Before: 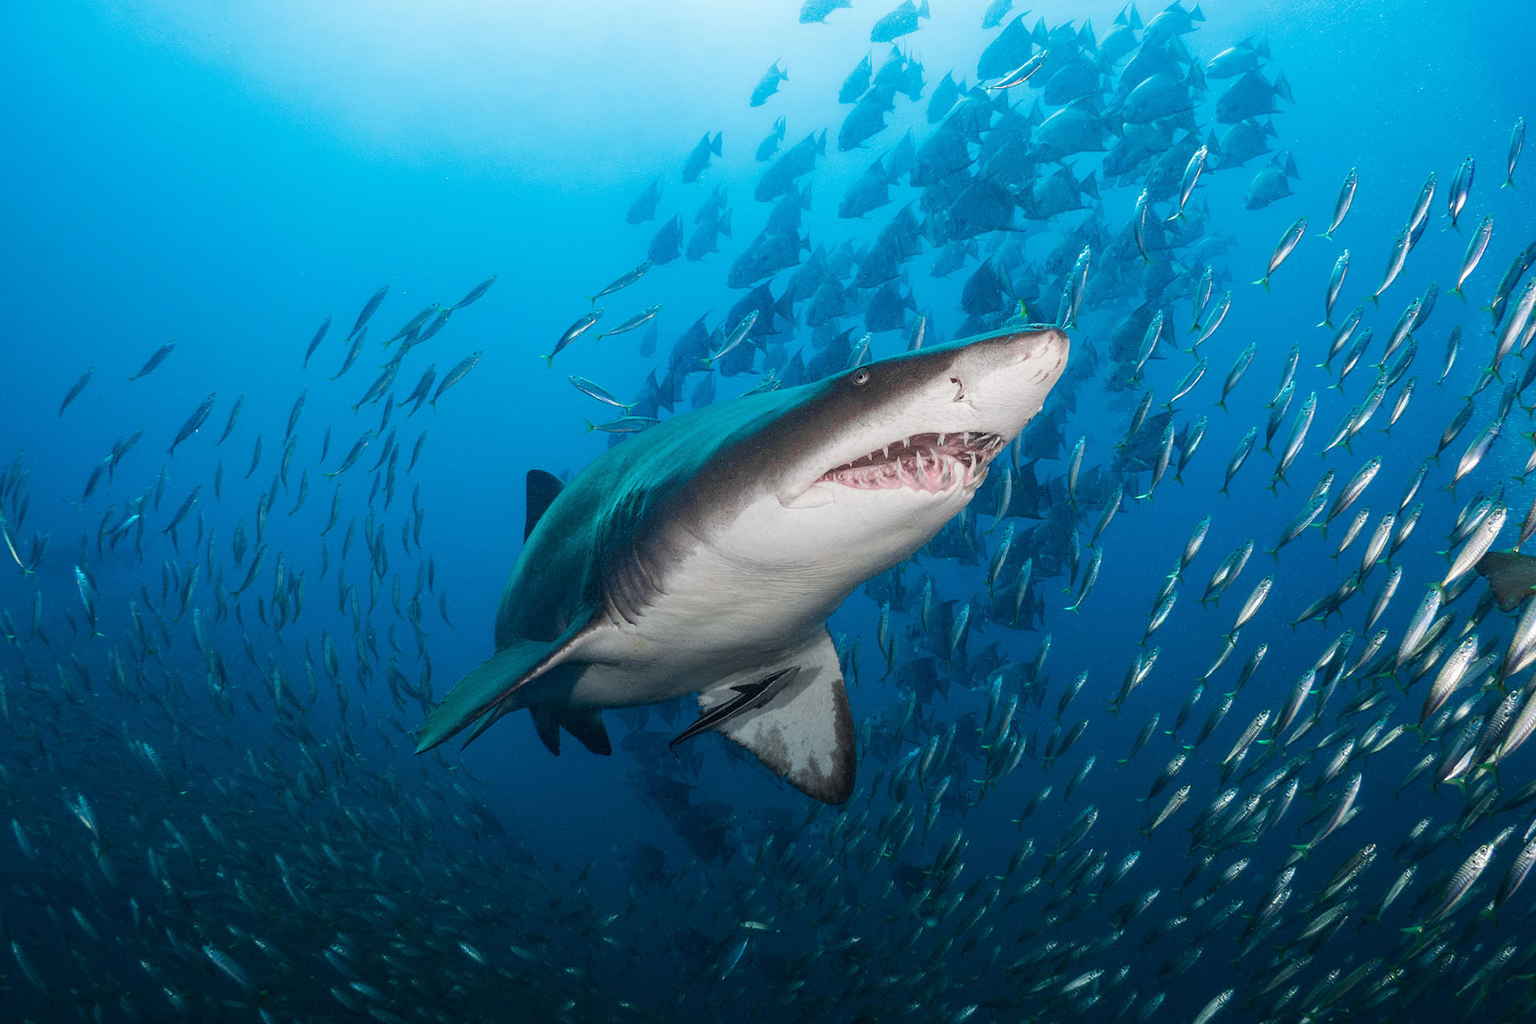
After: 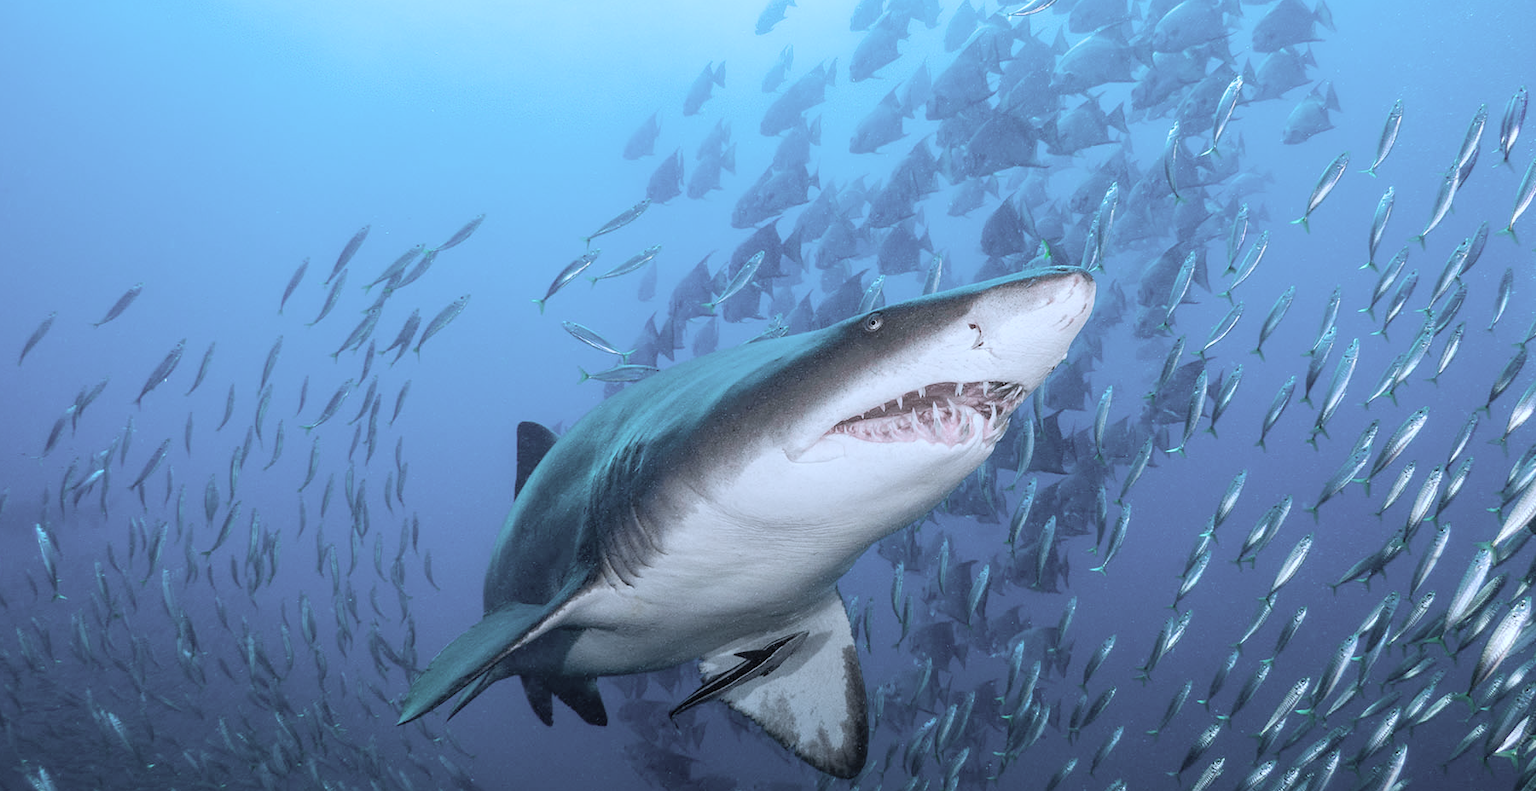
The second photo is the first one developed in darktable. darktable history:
crop: left 2.737%, top 7.287%, right 3.421%, bottom 20.179%
tone equalizer: on, module defaults
white balance: red 0.871, blue 1.249
contrast brightness saturation: brightness 0.18, saturation -0.5
